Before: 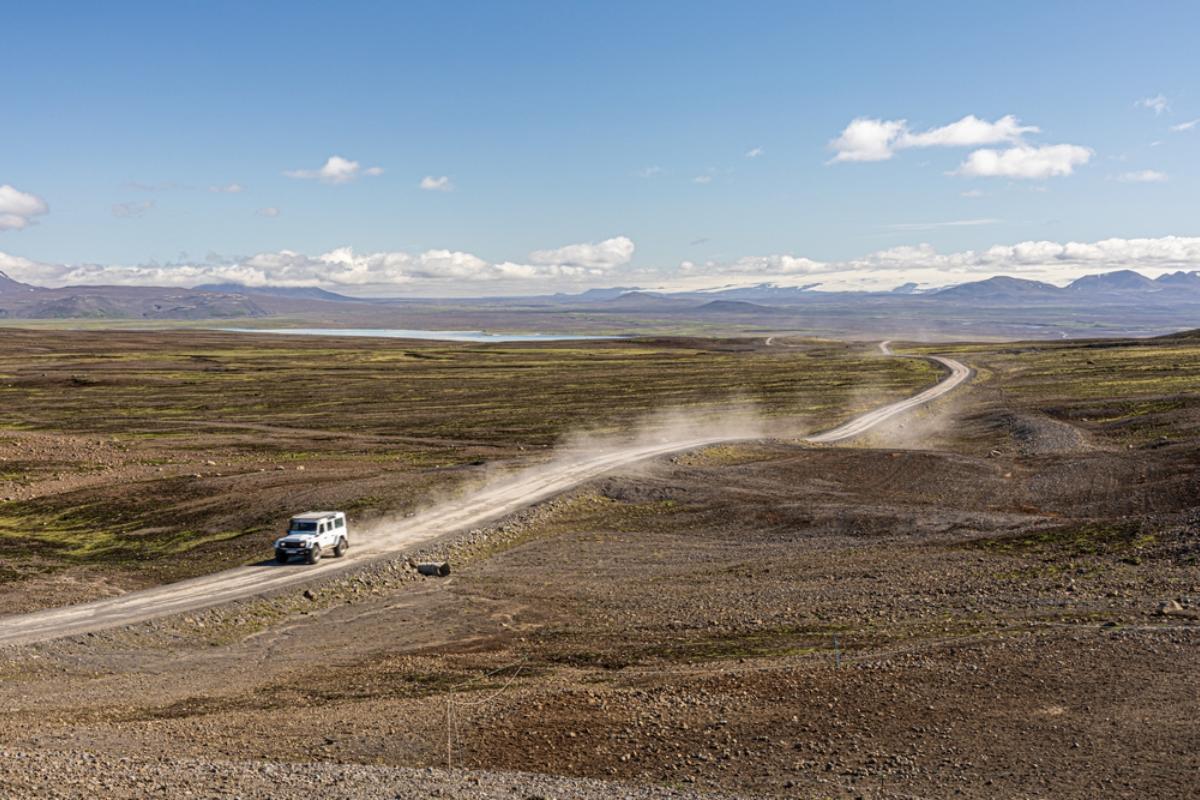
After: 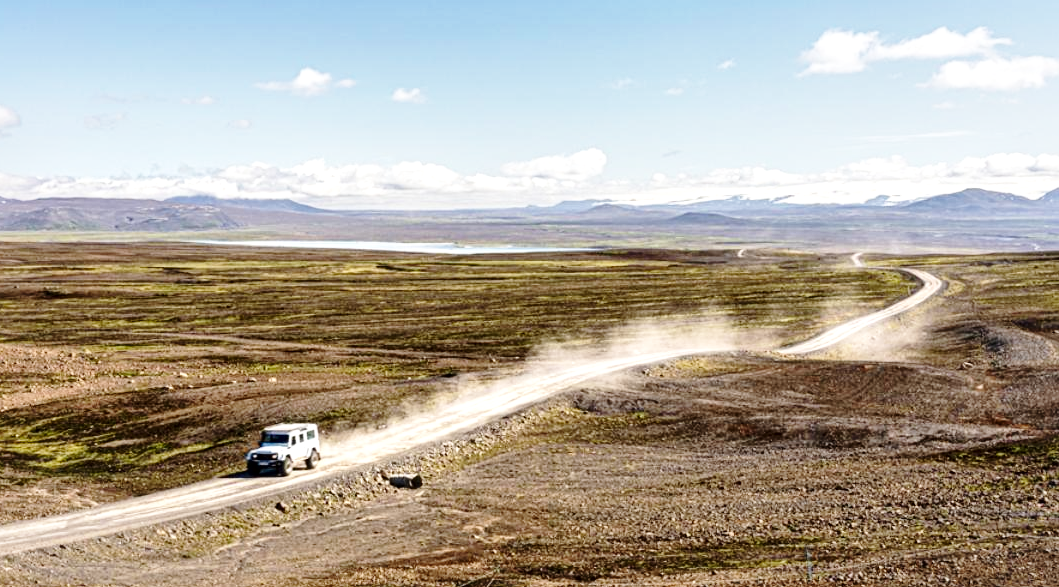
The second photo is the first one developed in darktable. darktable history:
base curve: curves: ch0 [(0, 0) (0.028, 0.03) (0.121, 0.232) (0.46, 0.748) (0.859, 0.968) (1, 1)], preserve colors none
crop and rotate: left 2.379%, top 11.087%, right 9.309%, bottom 15.515%
local contrast: mode bilateral grid, contrast 24, coarseness 61, detail 151%, midtone range 0.2
